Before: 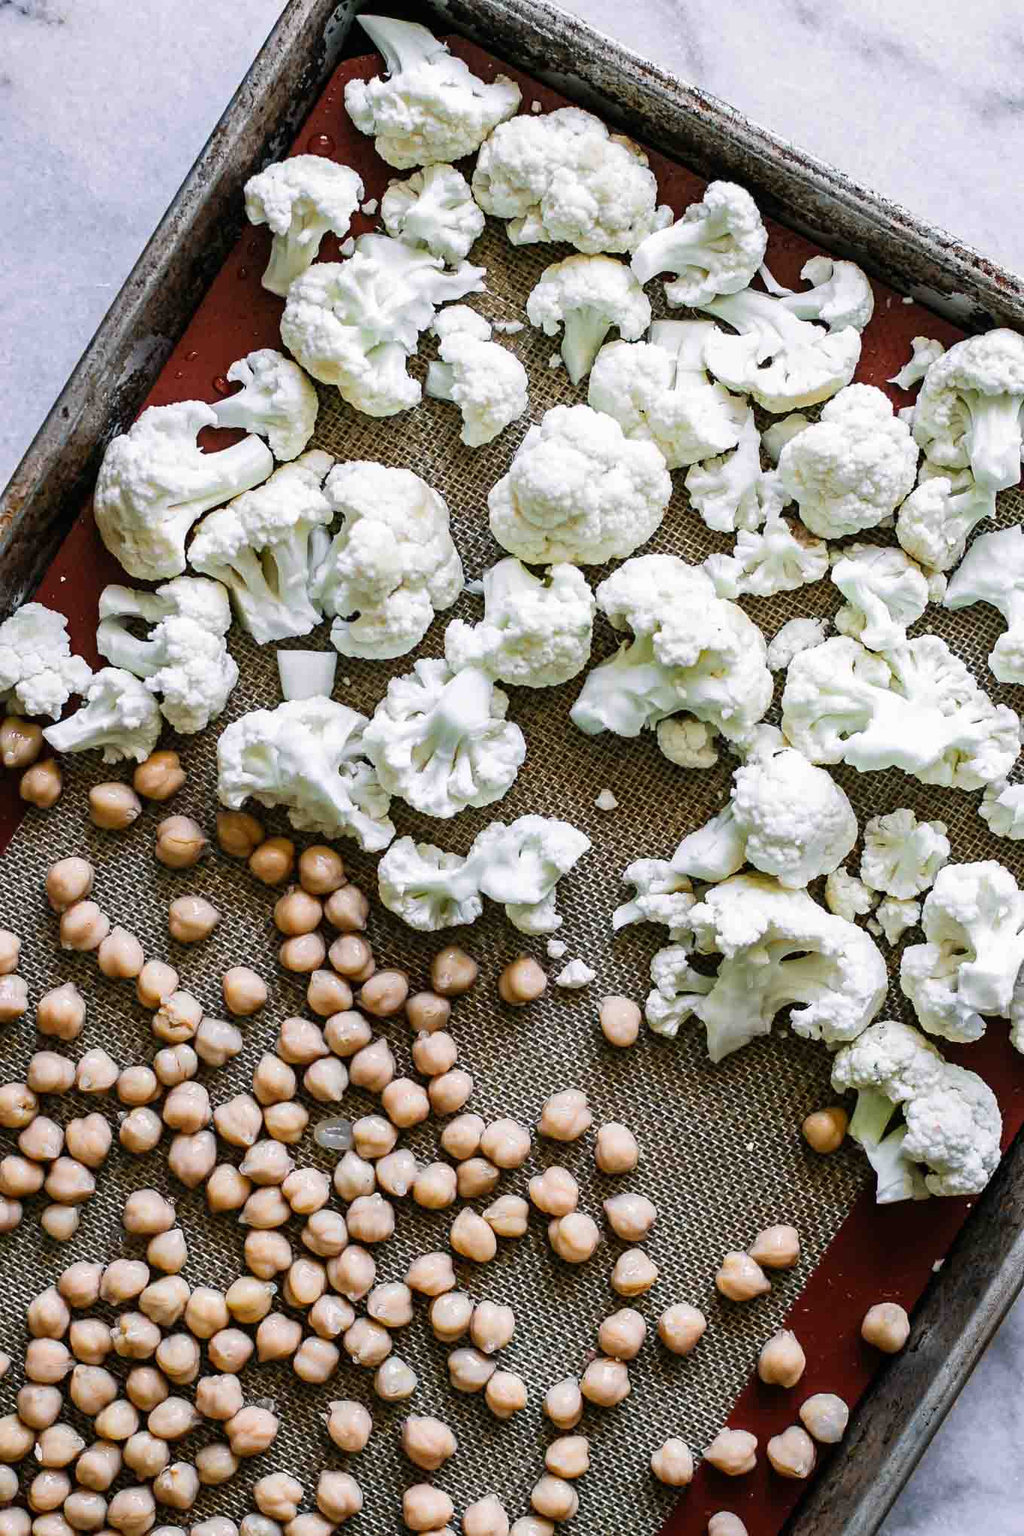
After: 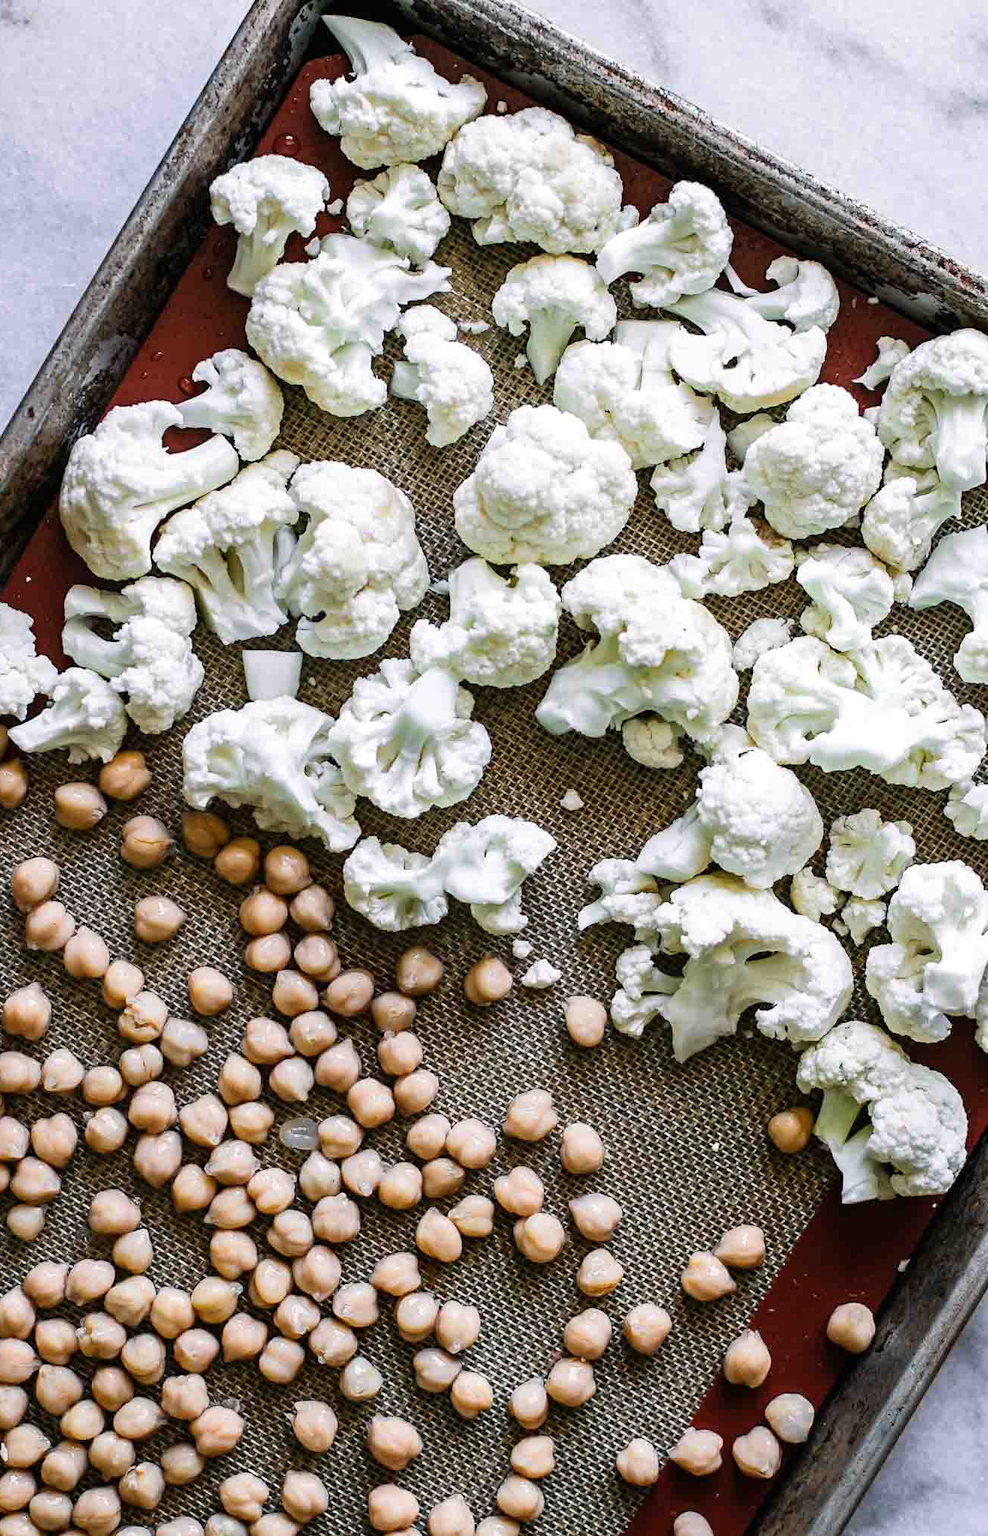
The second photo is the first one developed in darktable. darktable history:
shadows and highlights: shadows 12.93, white point adjustment 1.19, highlights -2.02, soften with gaussian
crop and rotate: left 3.398%
